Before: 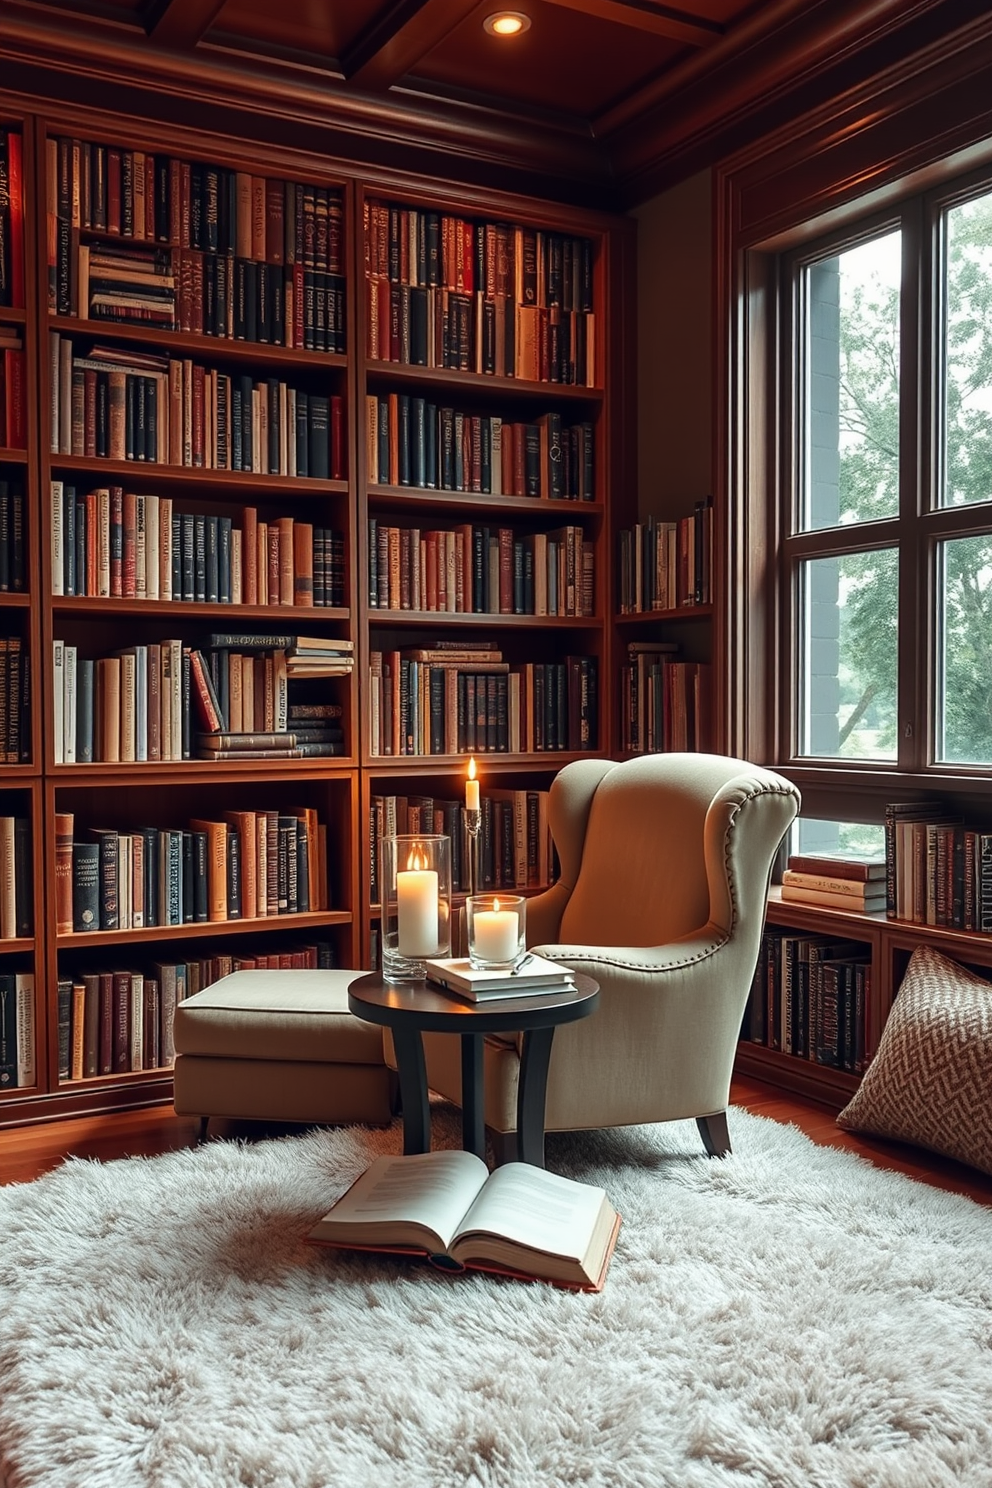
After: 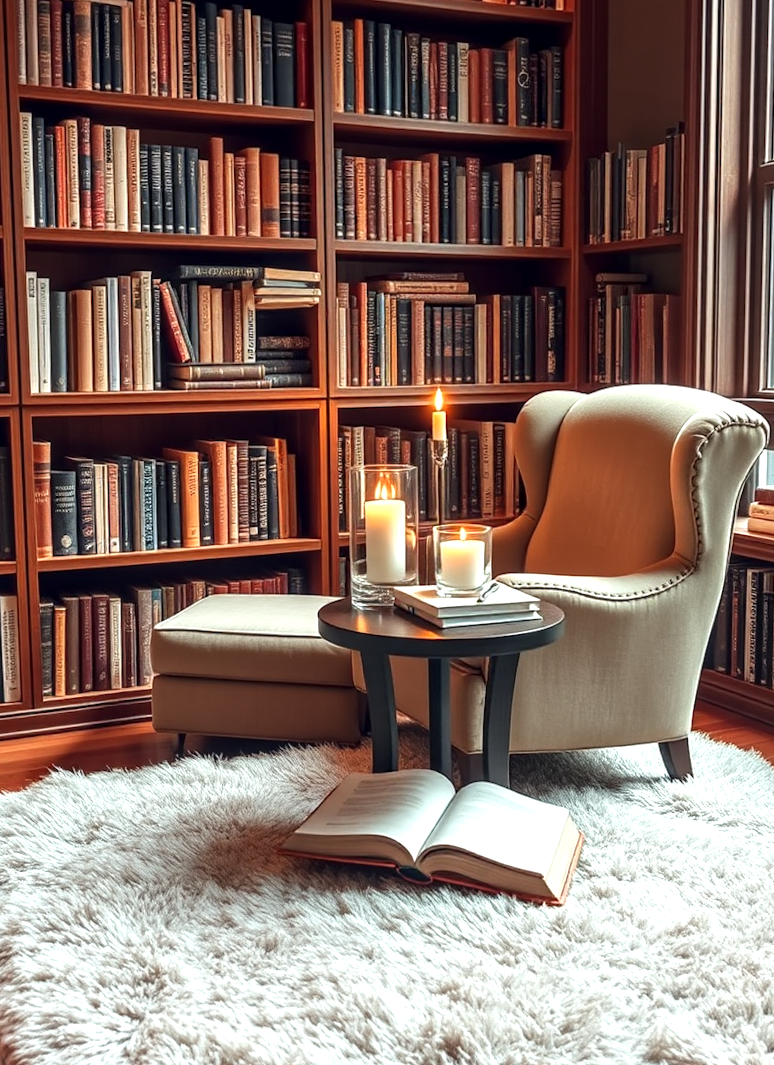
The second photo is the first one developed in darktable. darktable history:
exposure: exposure 0.574 EV, compensate highlight preservation false
crop: top 26.531%, right 17.959%
rotate and perspective: rotation 0.074°, lens shift (vertical) 0.096, lens shift (horizontal) -0.041, crop left 0.043, crop right 0.952, crop top 0.024, crop bottom 0.979
local contrast: on, module defaults
